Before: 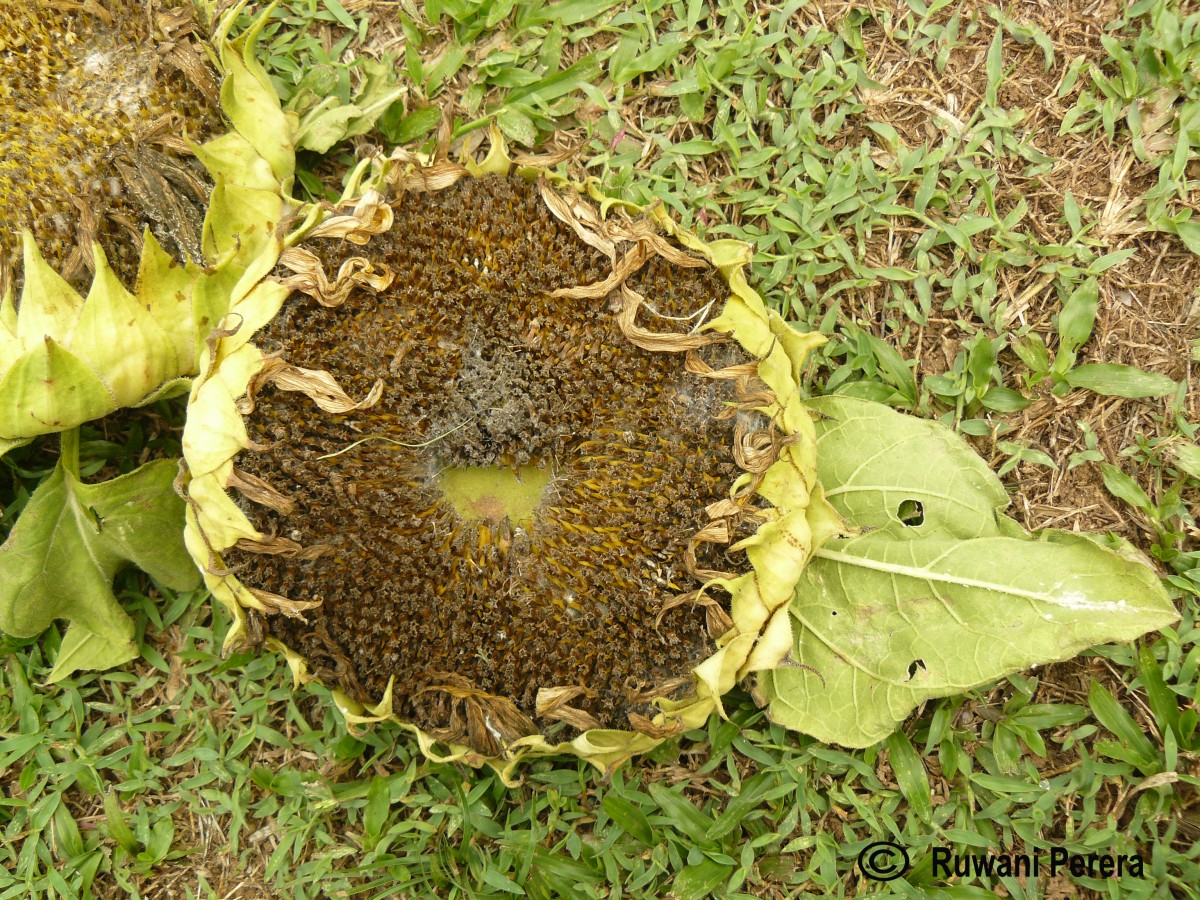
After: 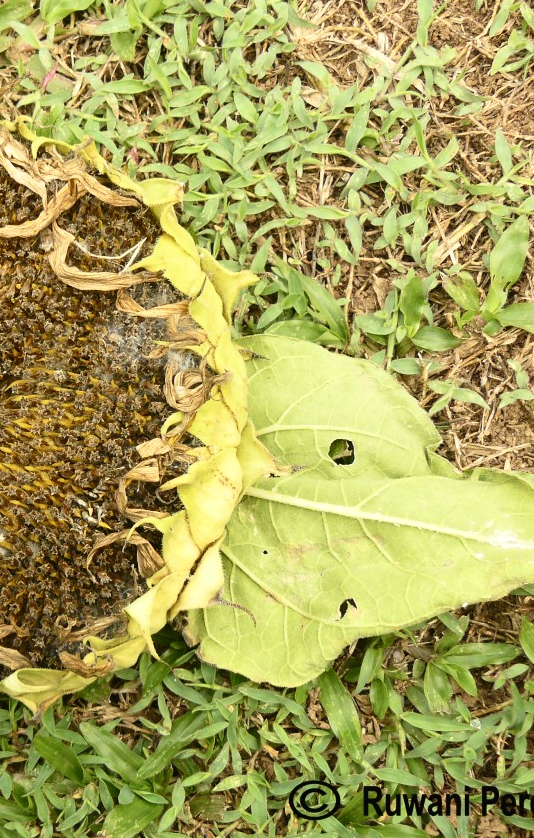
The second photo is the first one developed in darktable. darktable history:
contrast brightness saturation: contrast 0.237, brightness 0.087
crop: left 47.498%, top 6.812%, right 8%
